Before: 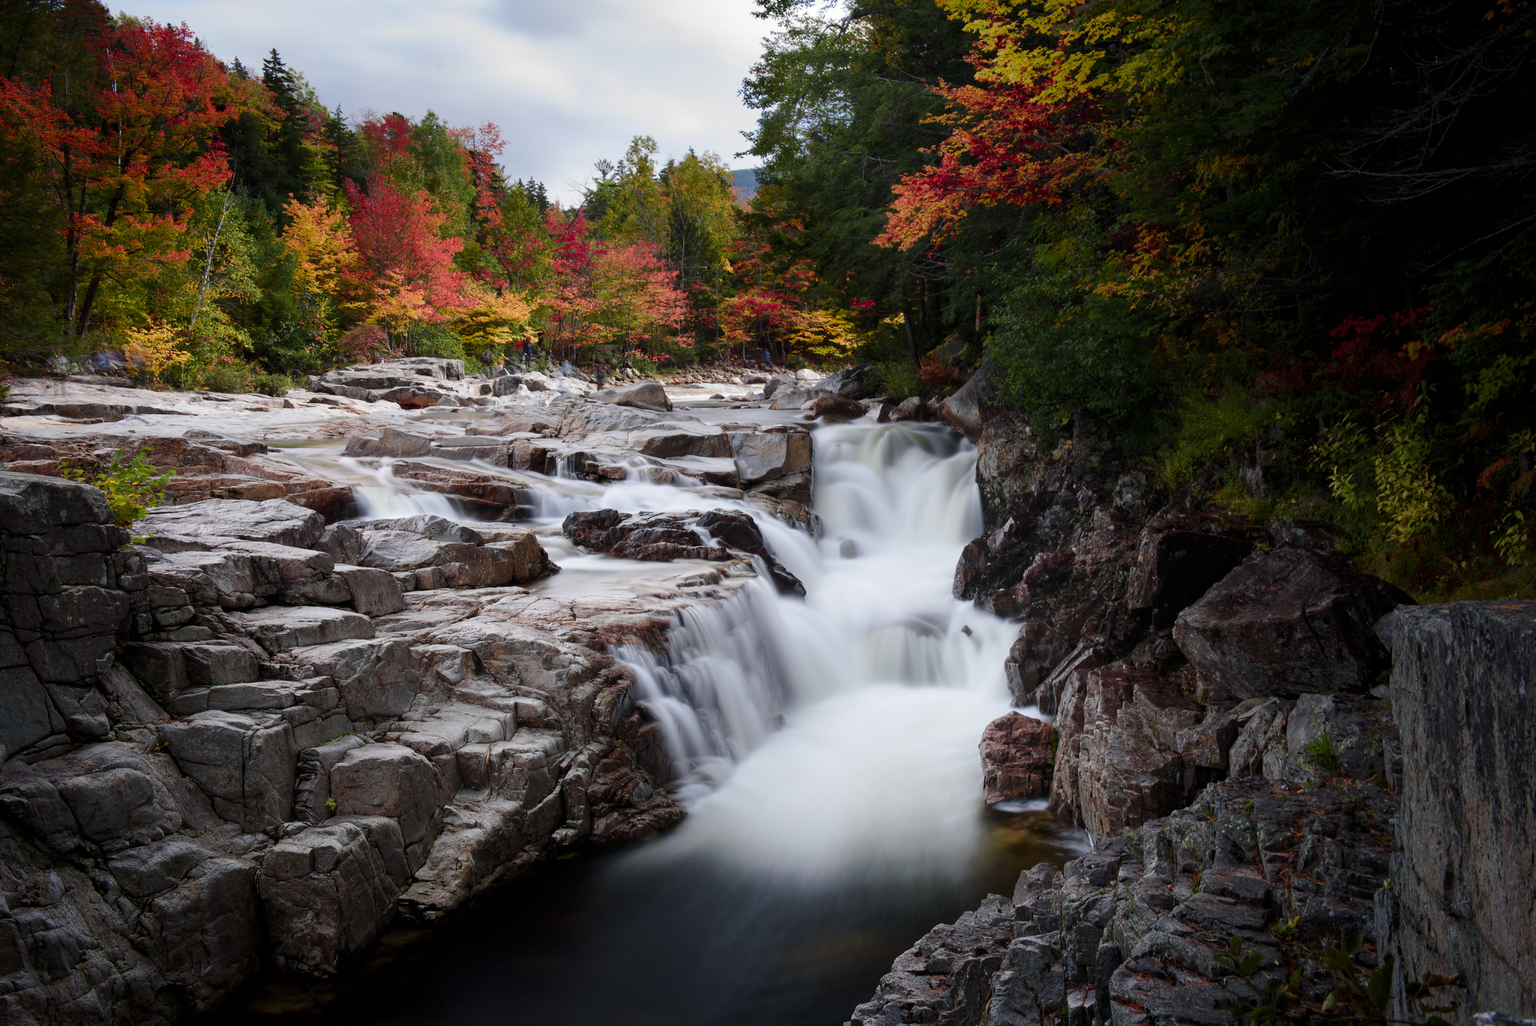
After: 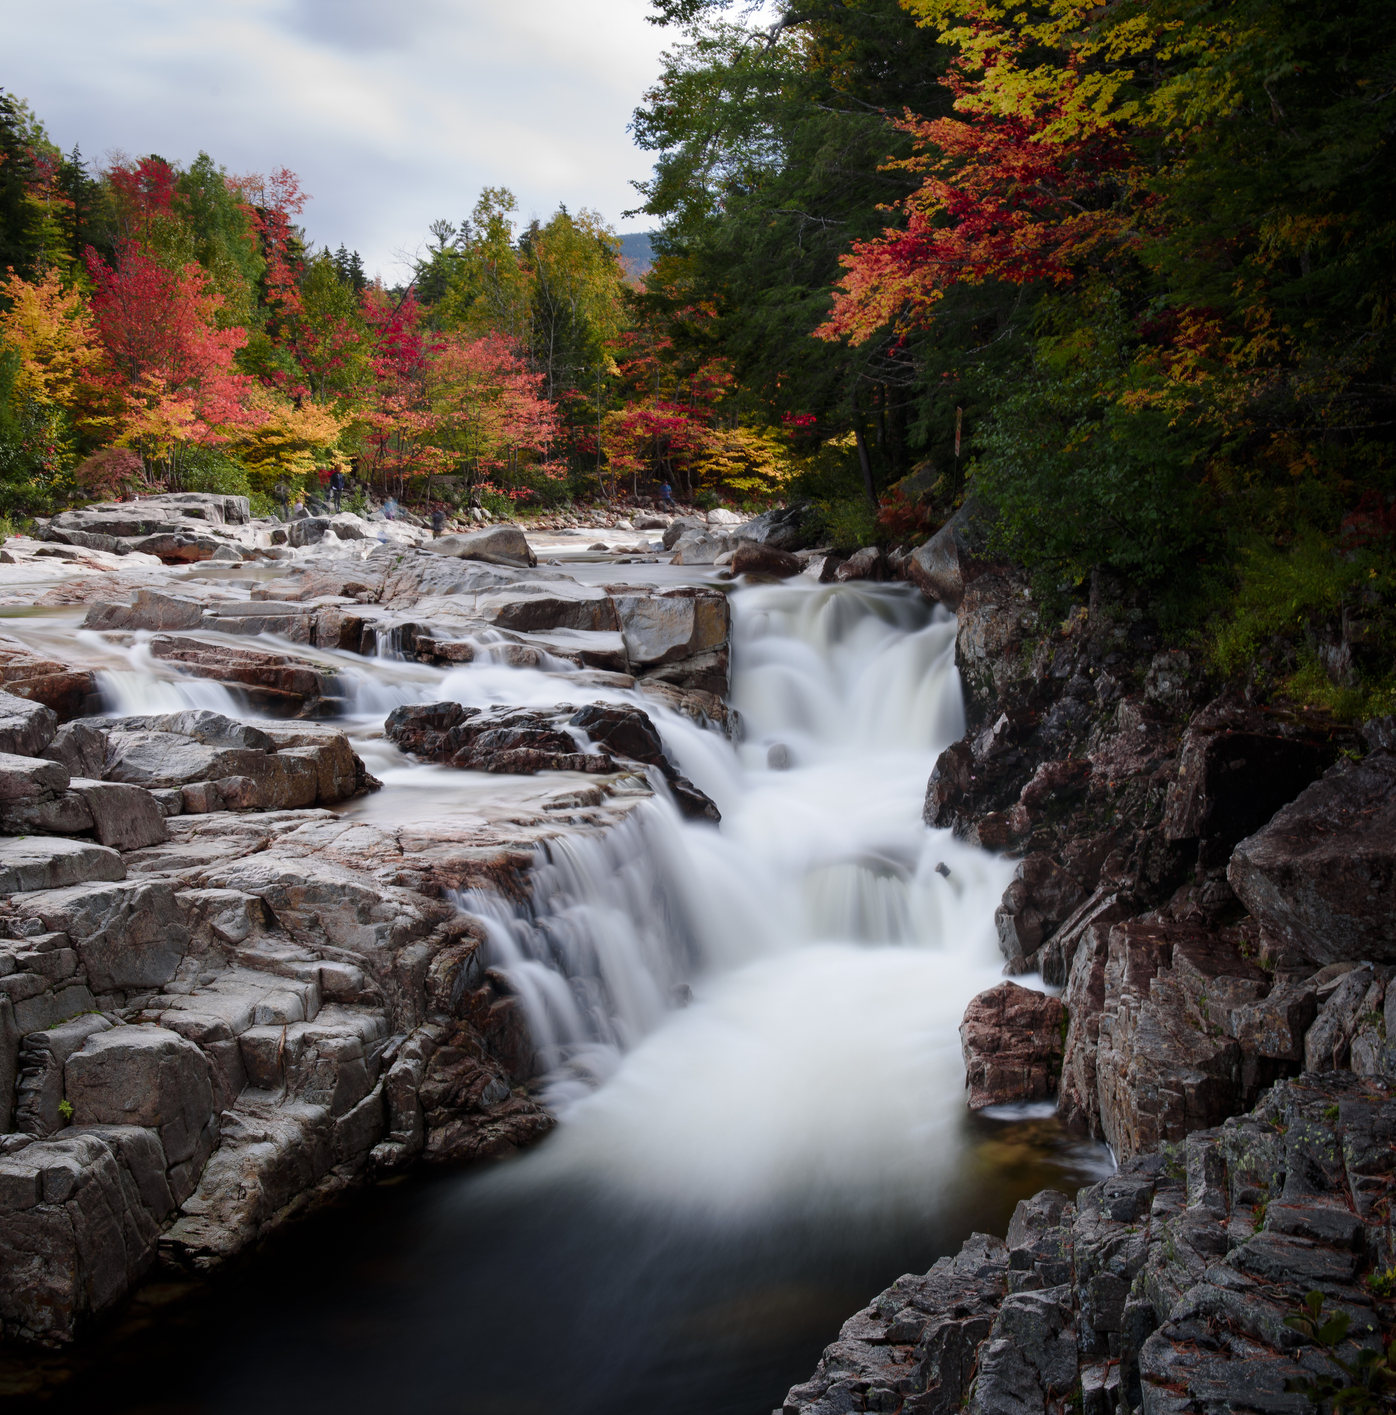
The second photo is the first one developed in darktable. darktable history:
crop and rotate: left 18.508%, right 15.604%
